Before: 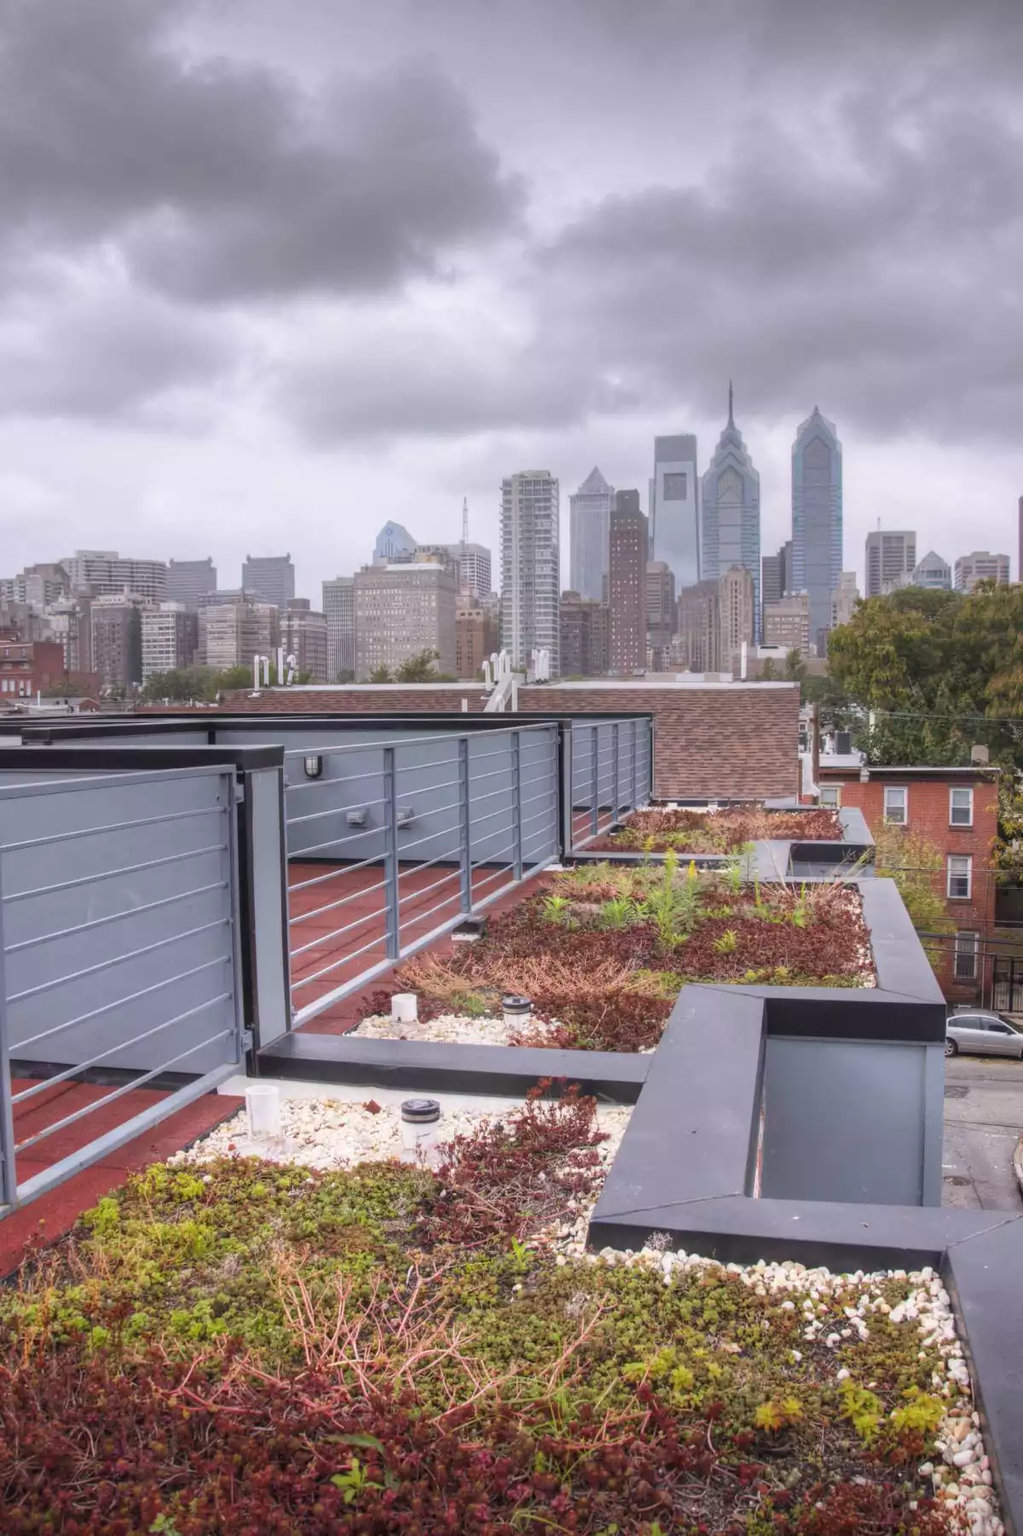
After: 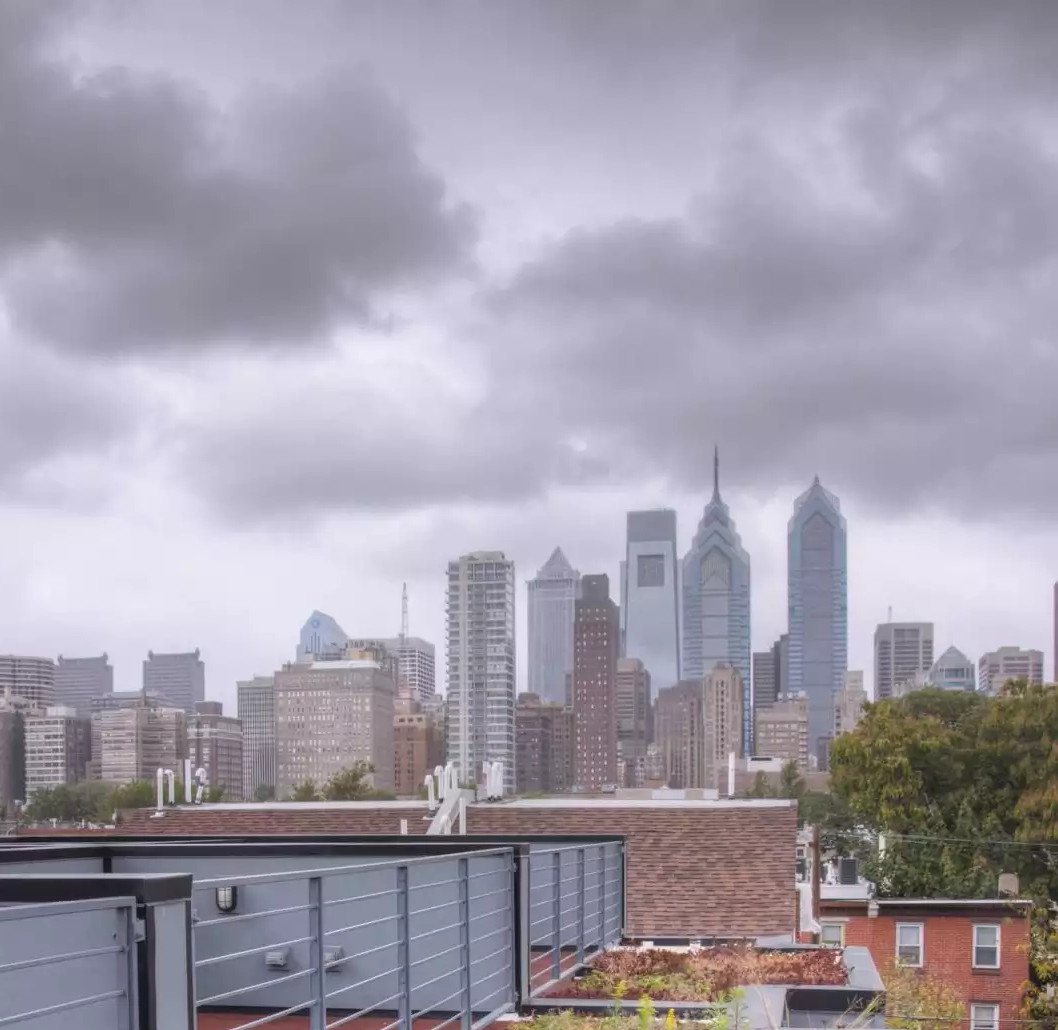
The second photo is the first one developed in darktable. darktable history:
crop and rotate: left 11.812%, bottom 42.776%
